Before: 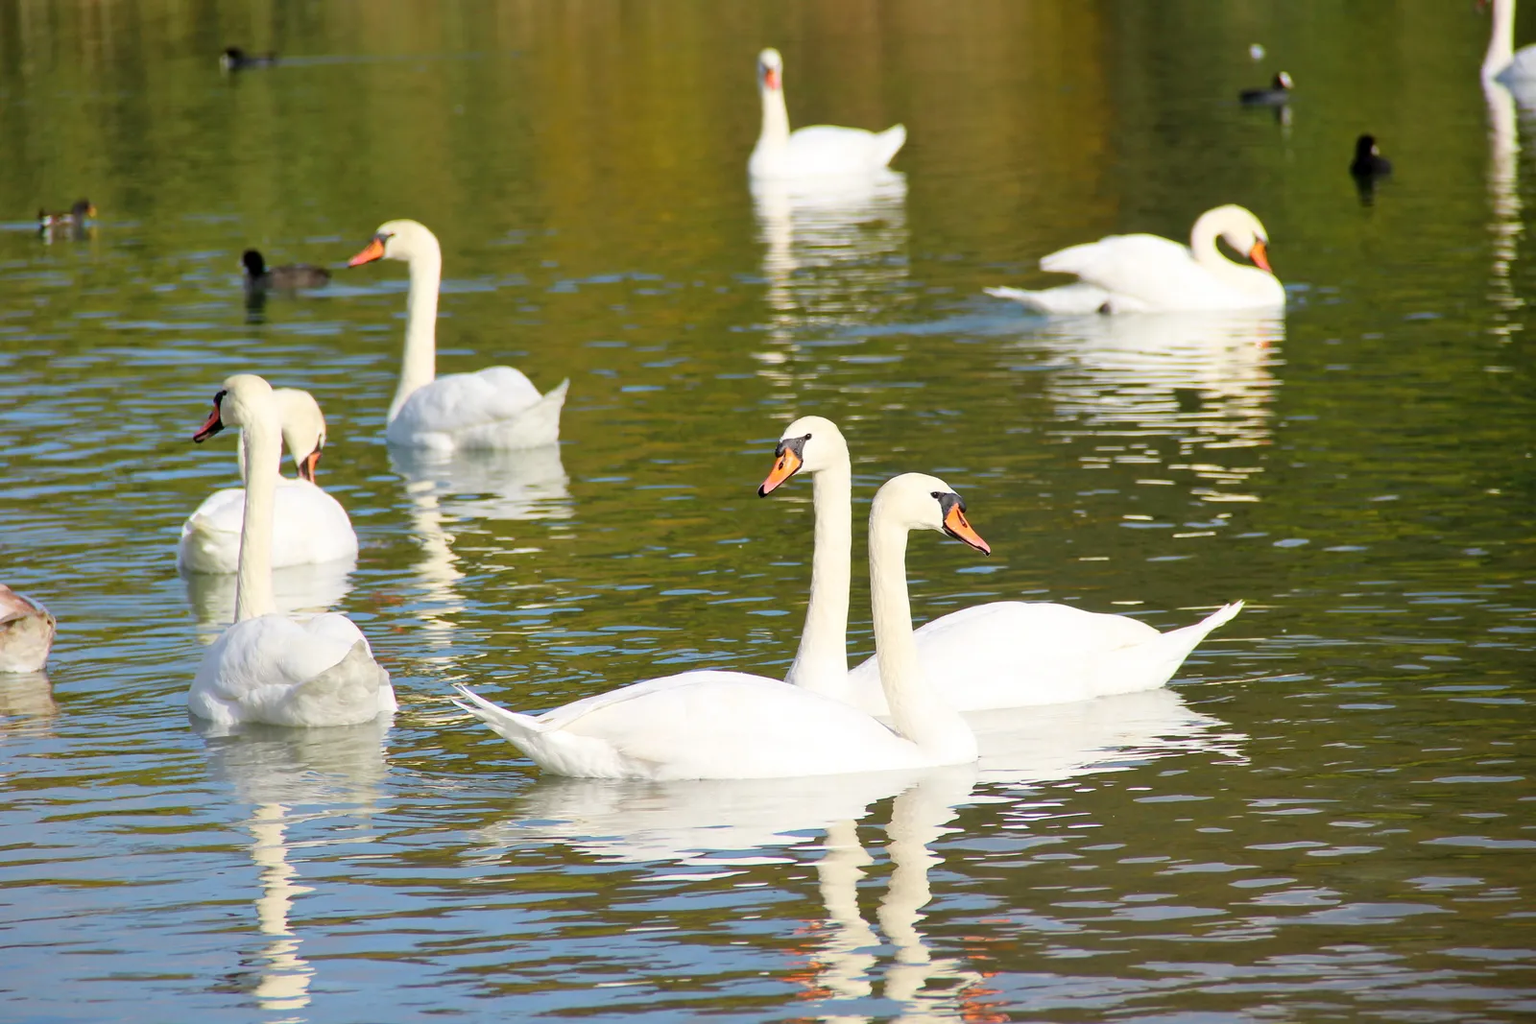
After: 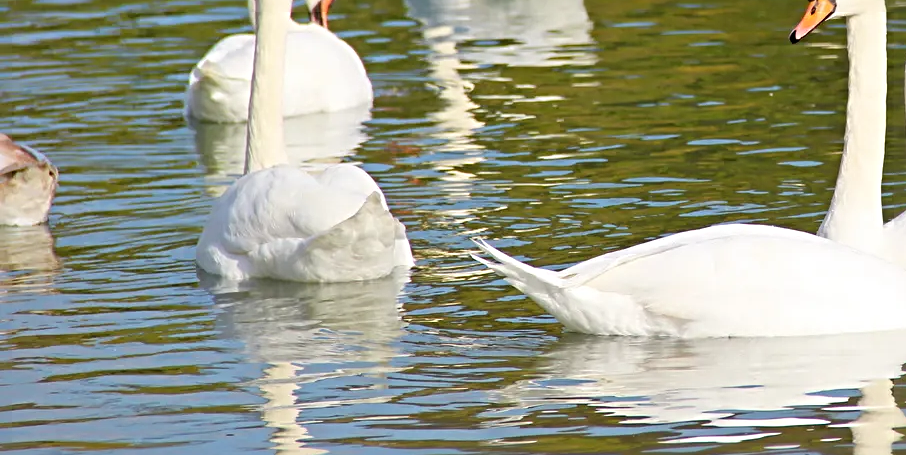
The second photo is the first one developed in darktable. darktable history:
crop: top 44.54%, right 43.325%, bottom 12.779%
sharpen: radius 4.907
